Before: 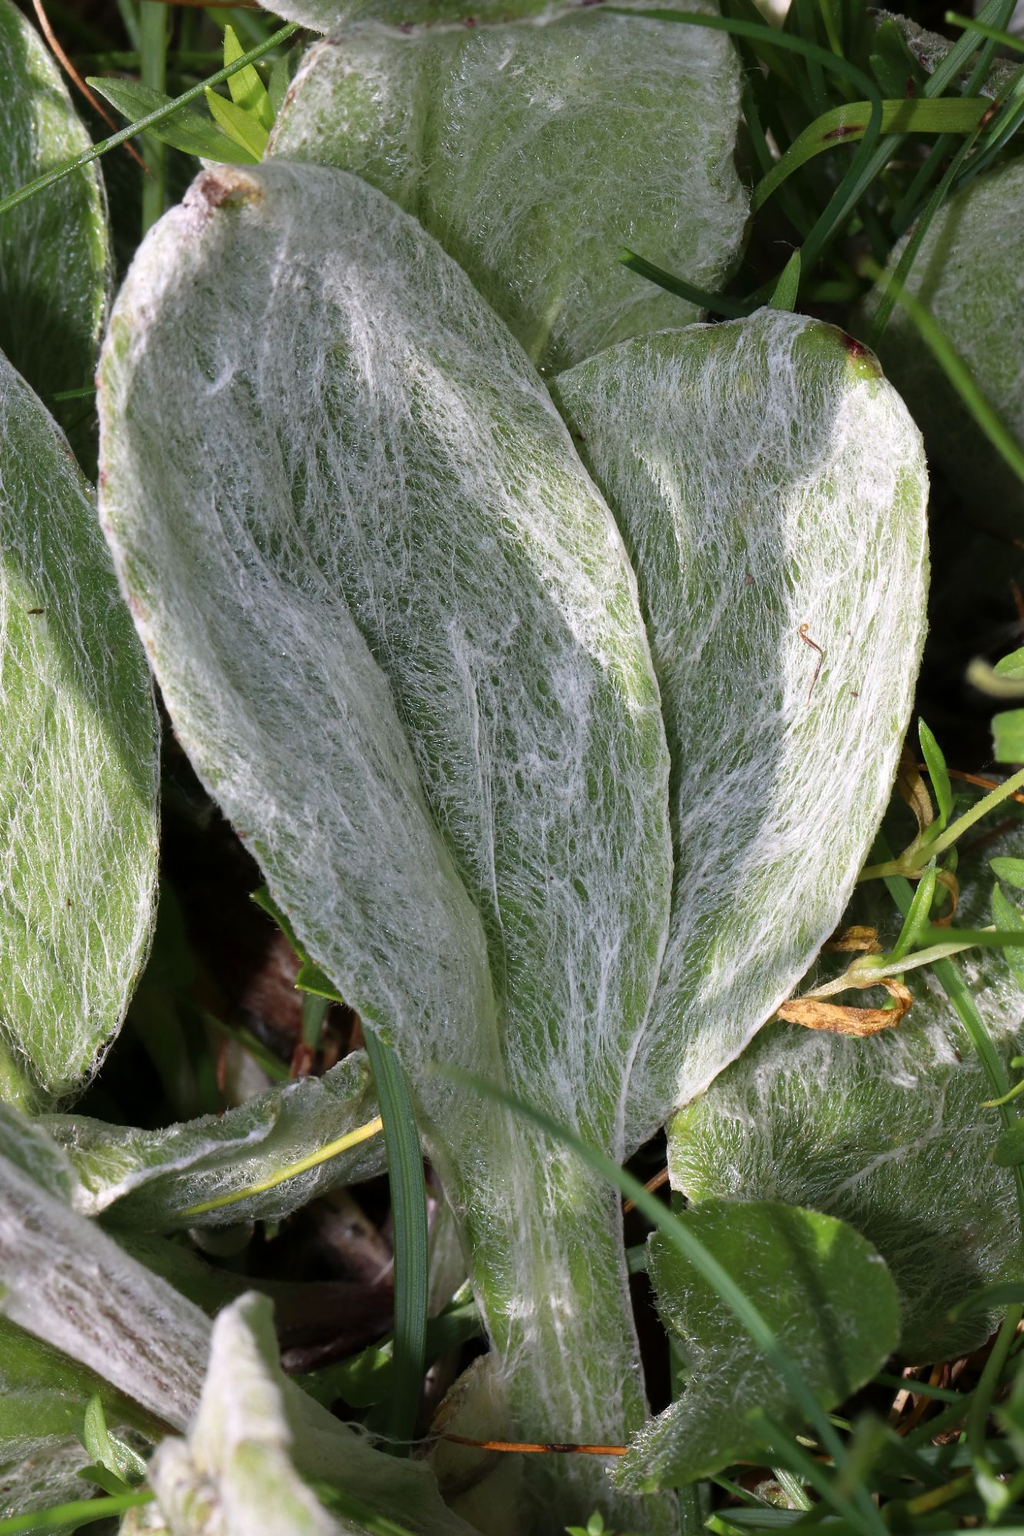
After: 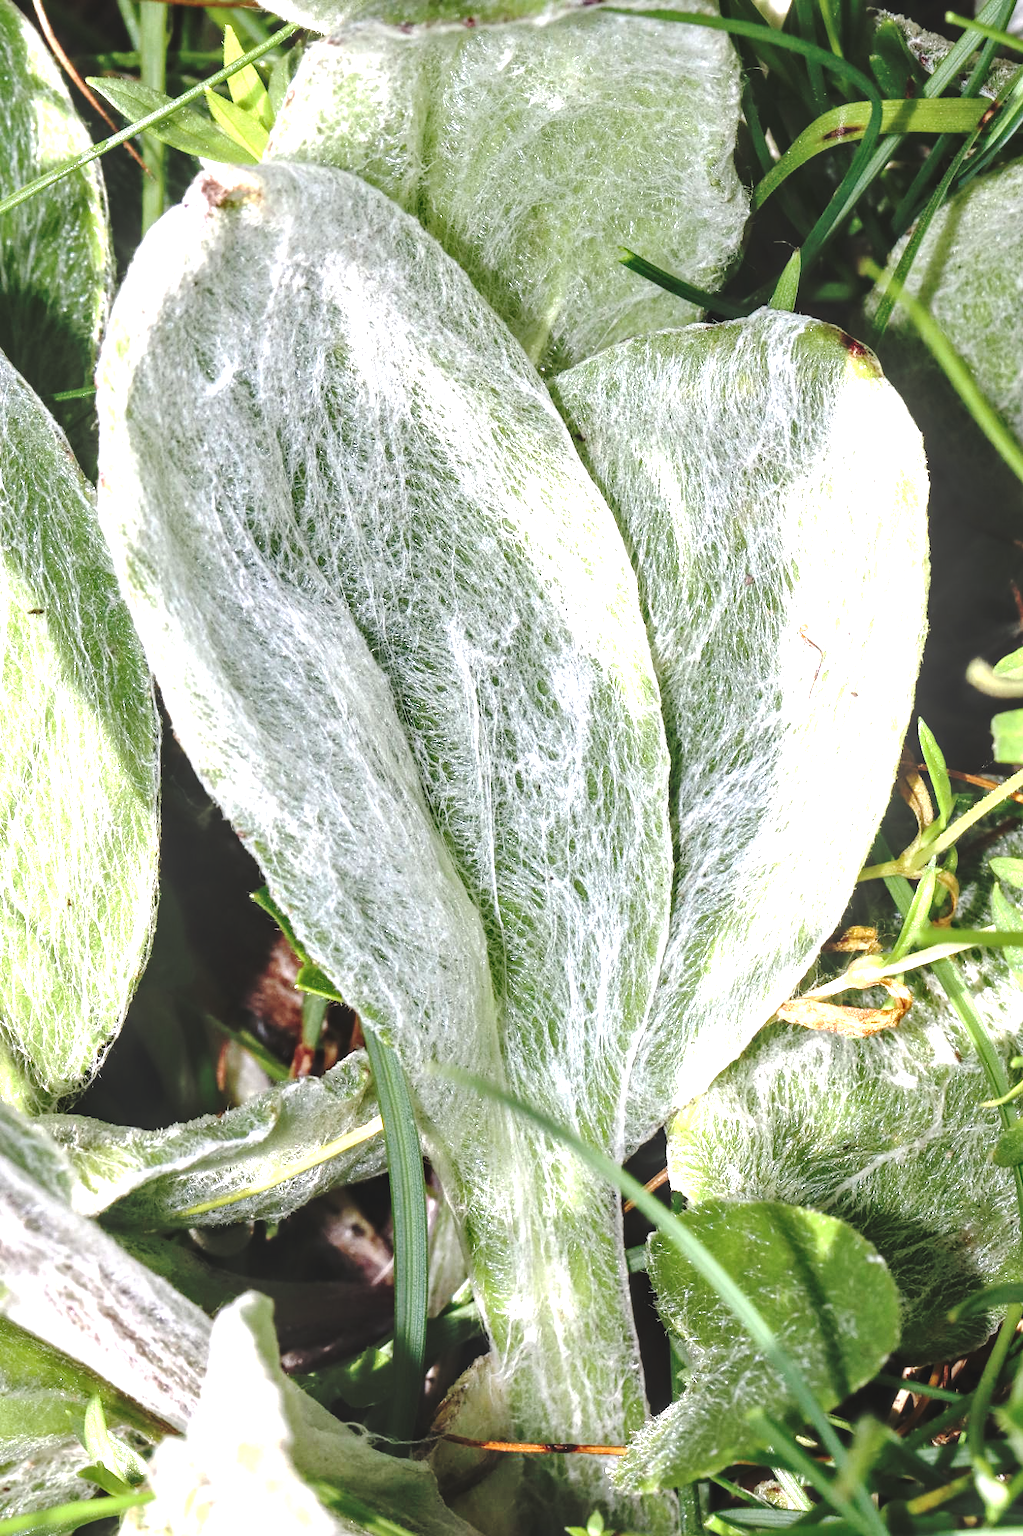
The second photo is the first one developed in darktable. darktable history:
base curve: curves: ch0 [(0, 0.024) (0.055, 0.065) (0.121, 0.166) (0.236, 0.319) (0.693, 0.726) (1, 1)], preserve colors none
local contrast: detail 152%
exposure: black level correction 0, exposure 1.451 EV, compensate highlight preservation false
